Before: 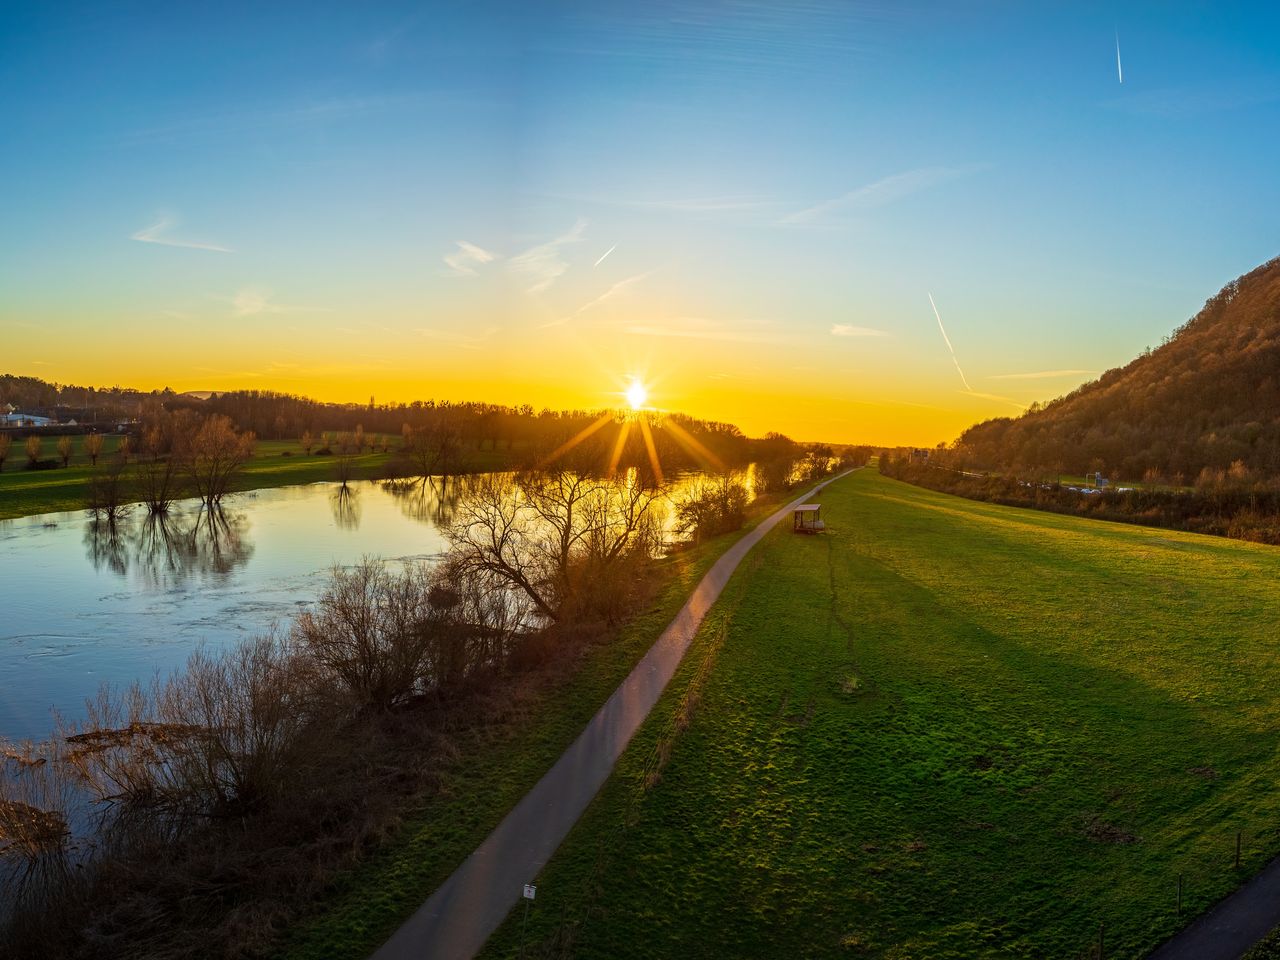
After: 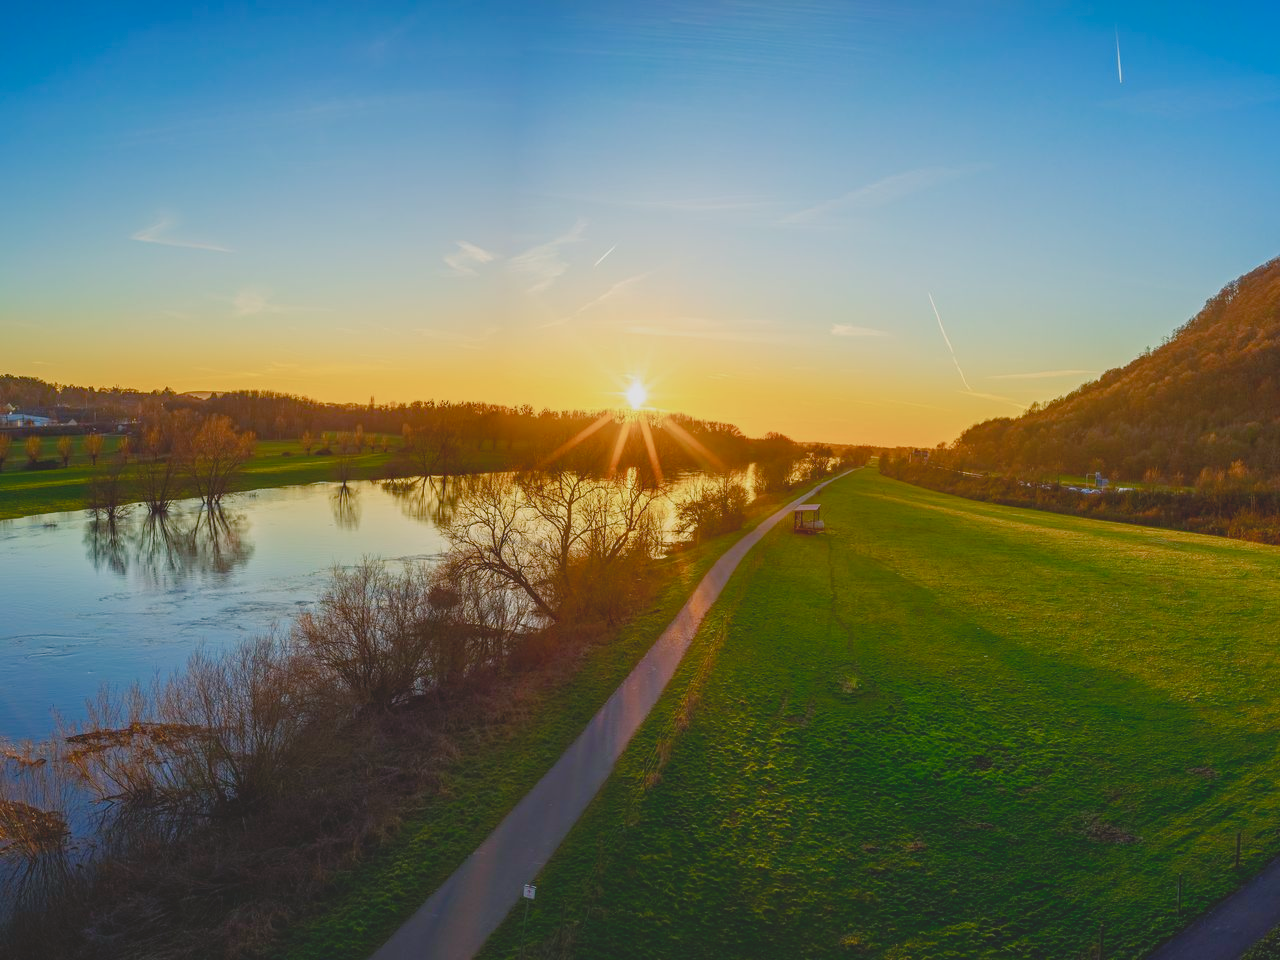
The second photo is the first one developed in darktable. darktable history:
color balance rgb: power › chroma 0.976%, power › hue 255.08°, perceptual saturation grading › global saturation 20%, perceptual saturation grading › highlights -50.608%, perceptual saturation grading › shadows 30.577%, perceptual brilliance grading › global brilliance 3.376%
contrast brightness saturation: contrast -0.273
